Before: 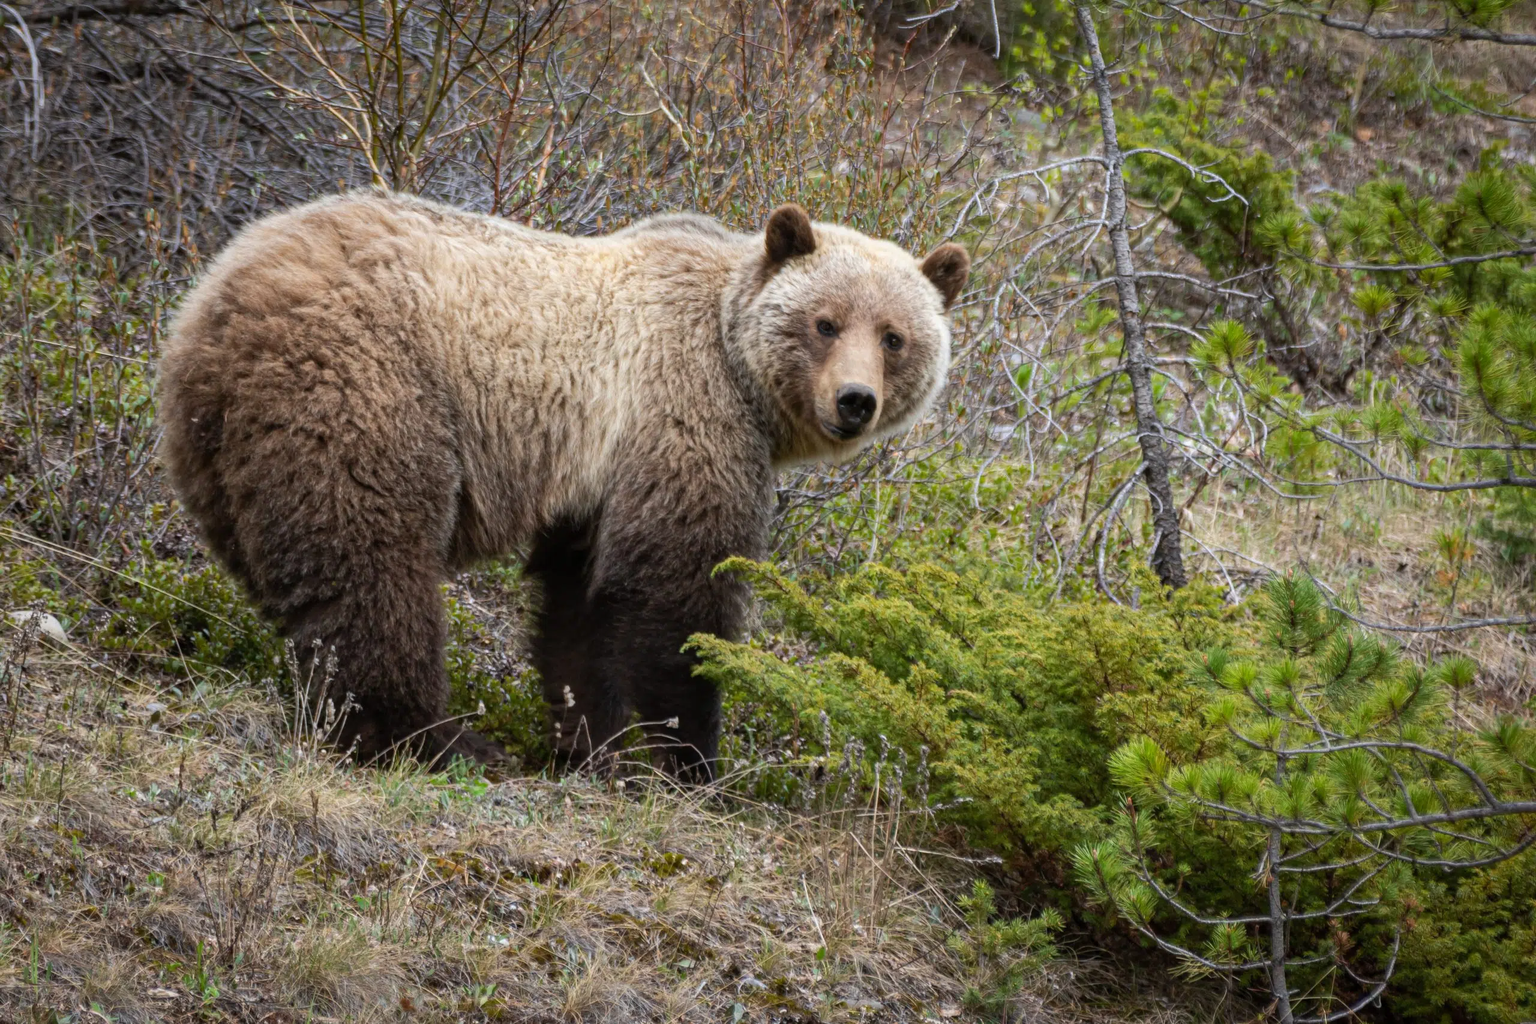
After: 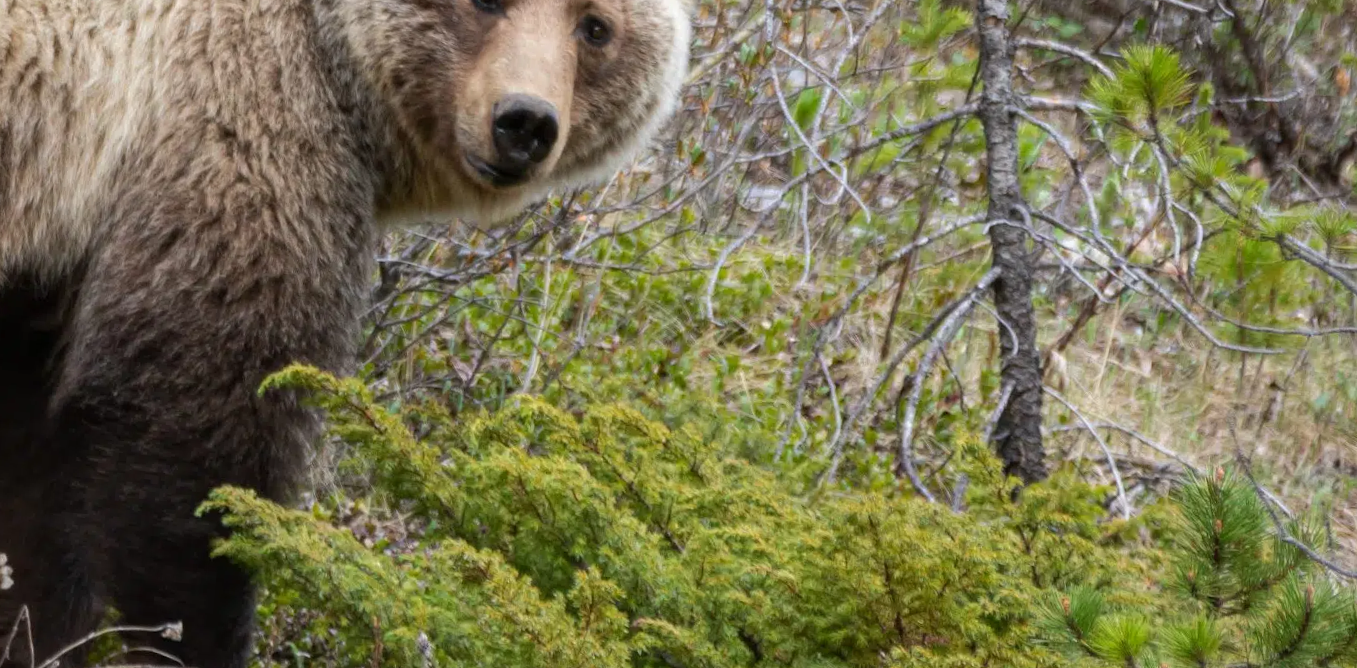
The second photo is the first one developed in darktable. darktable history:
rotate and perspective: rotation 5.12°, automatic cropping off
white balance: emerald 1
crop: left 36.607%, top 34.735%, right 13.146%, bottom 30.611%
